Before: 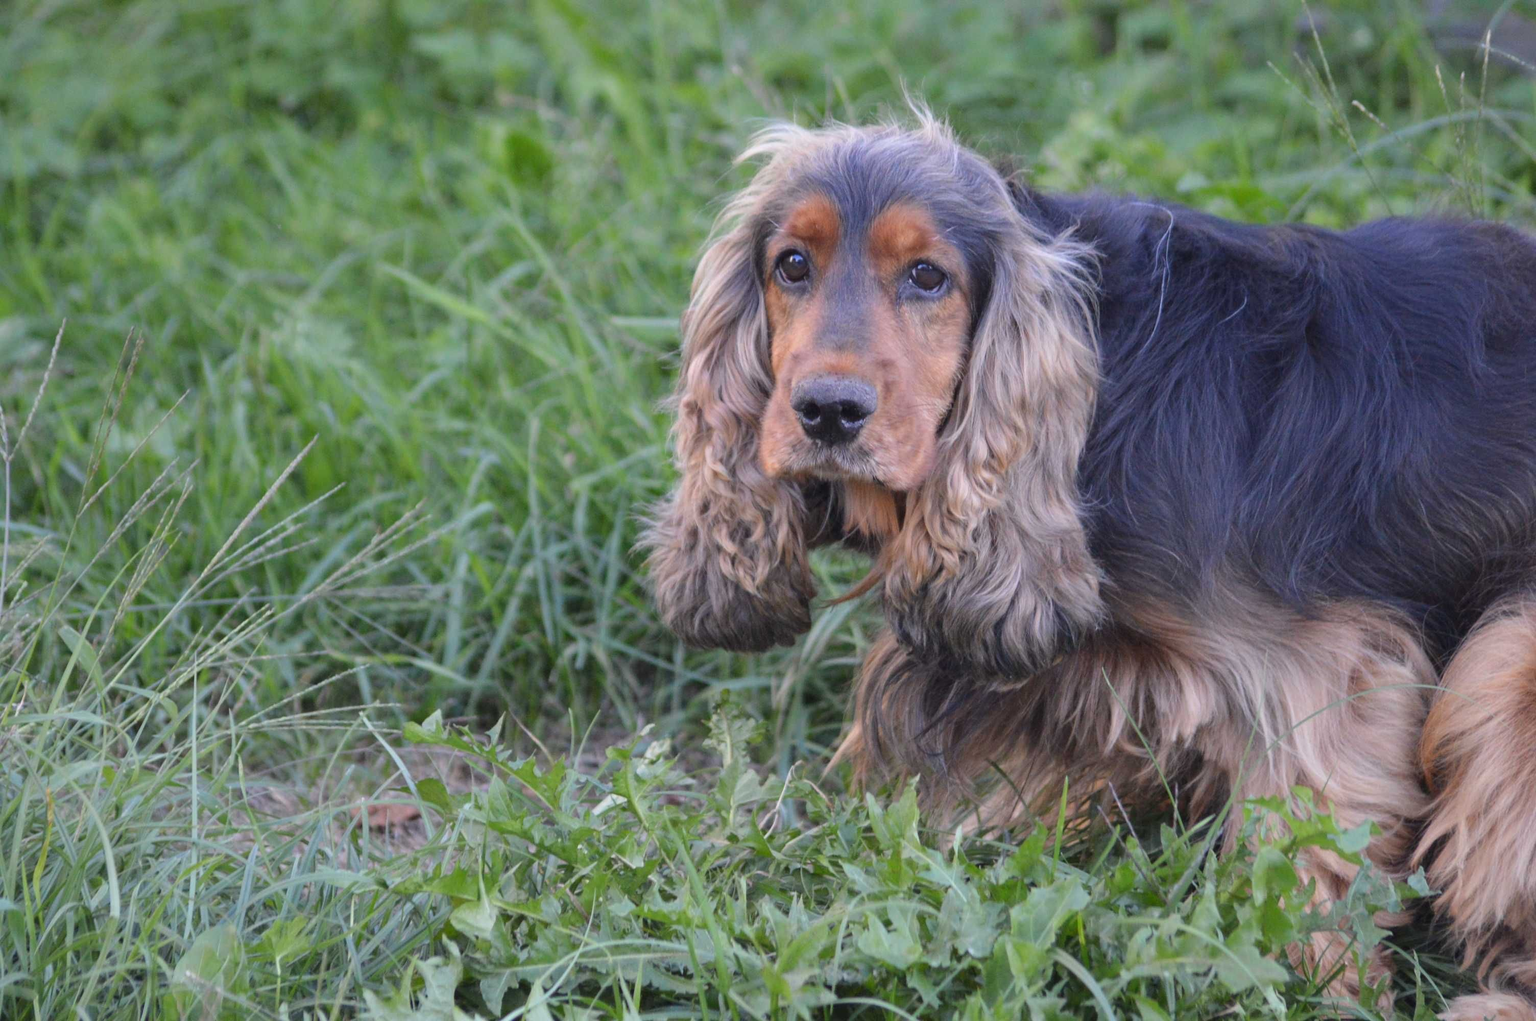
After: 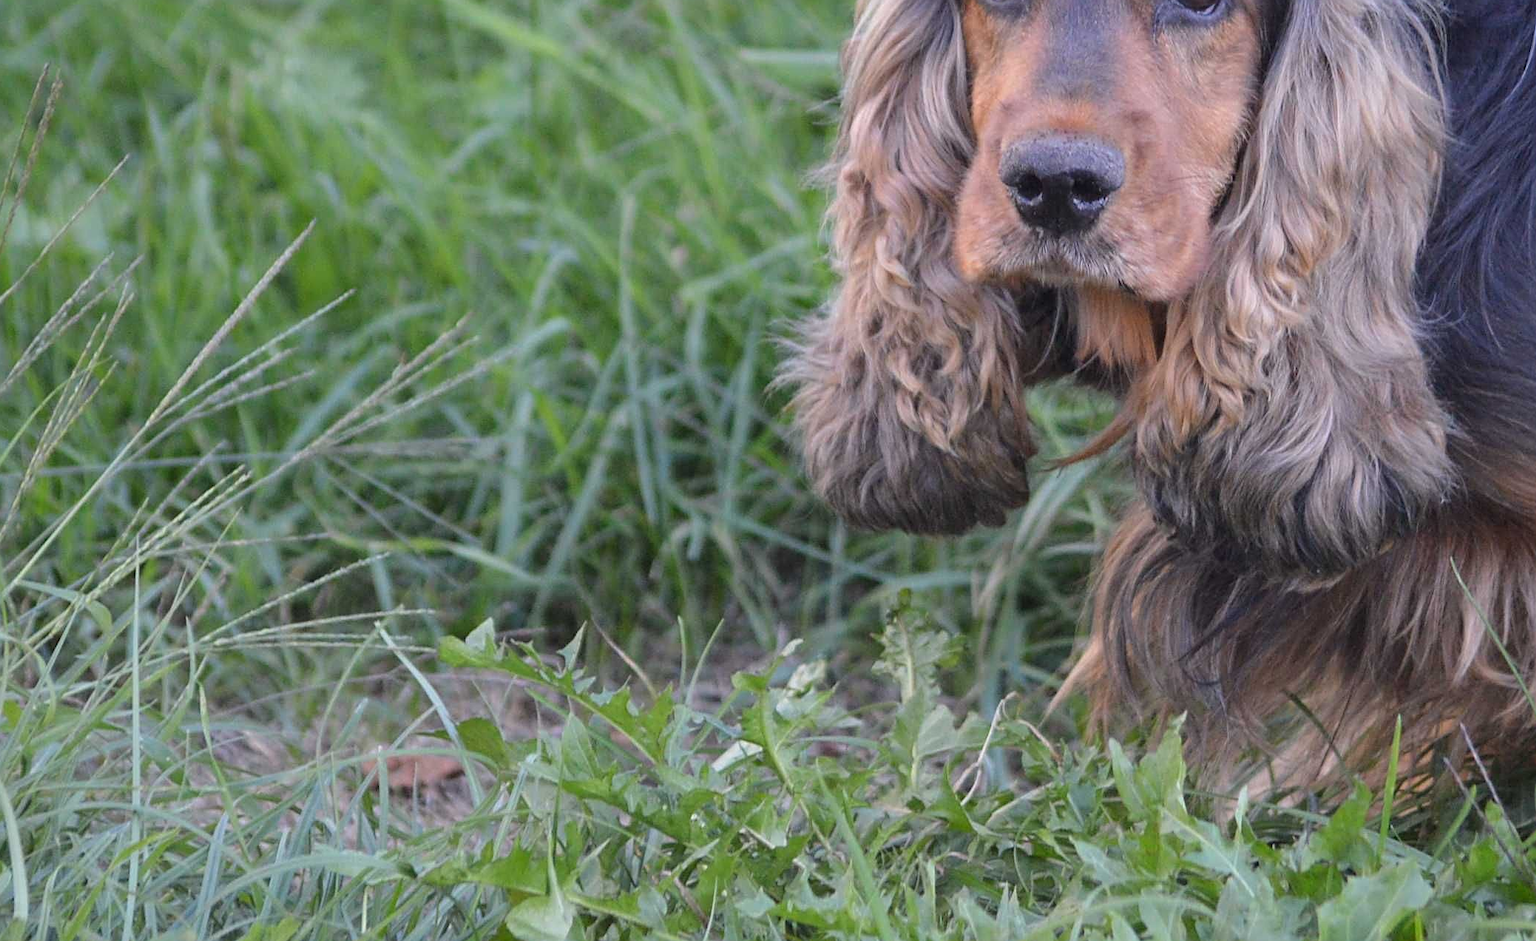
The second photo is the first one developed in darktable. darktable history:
crop: left 6.557%, top 27.747%, right 24.385%, bottom 8.601%
sharpen: on, module defaults
